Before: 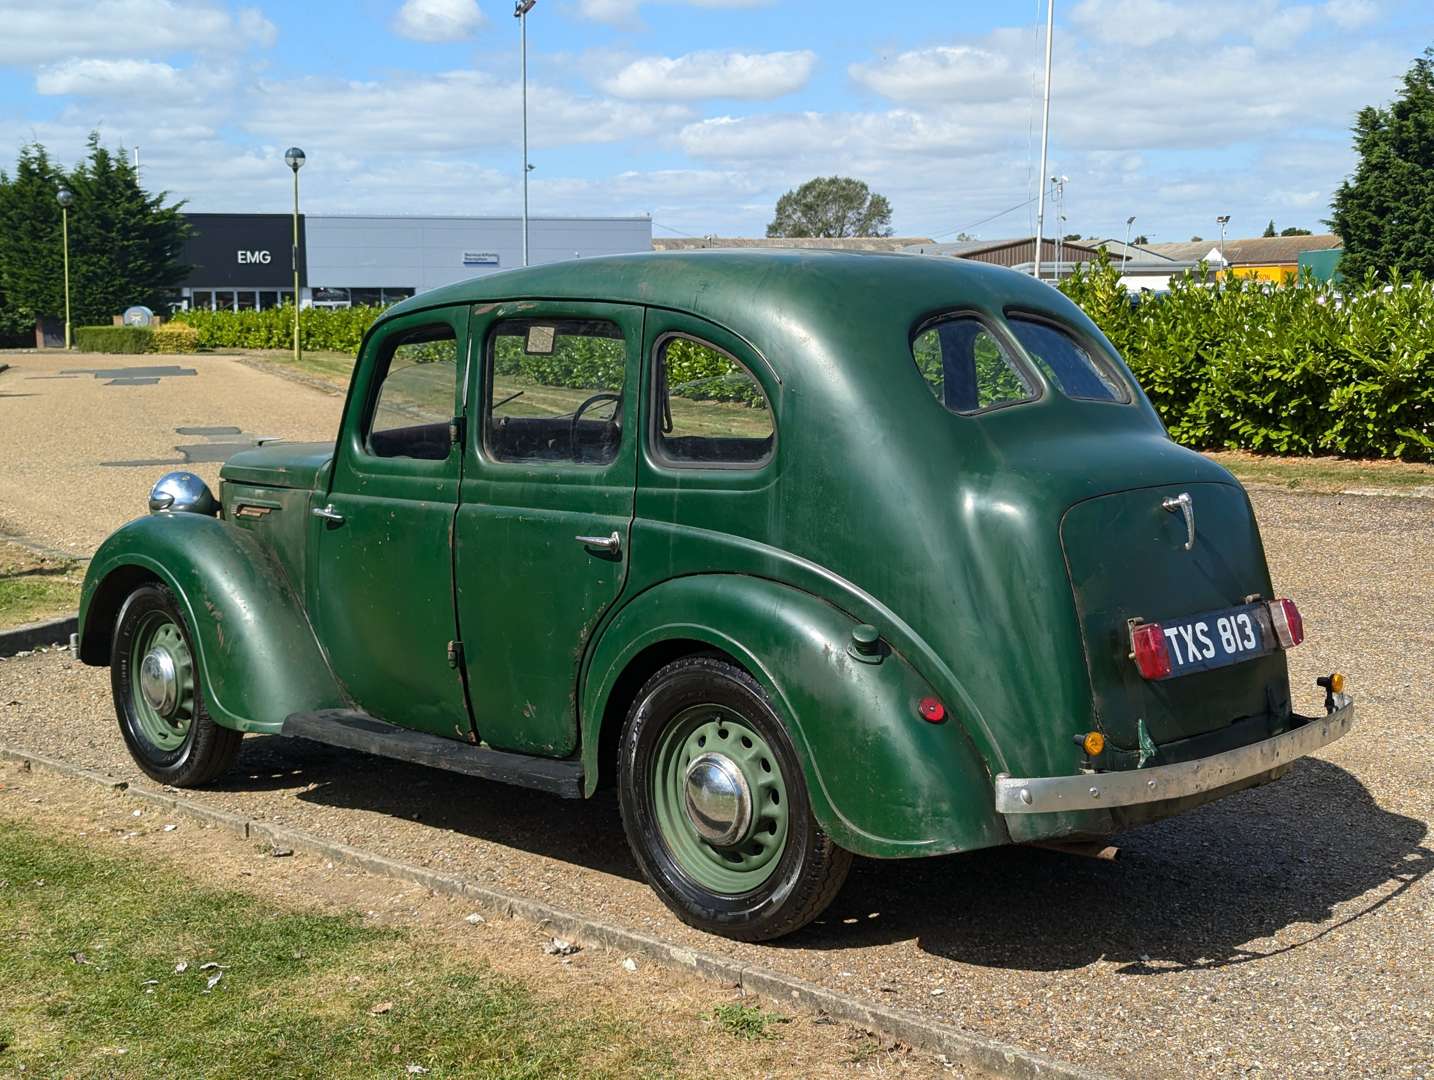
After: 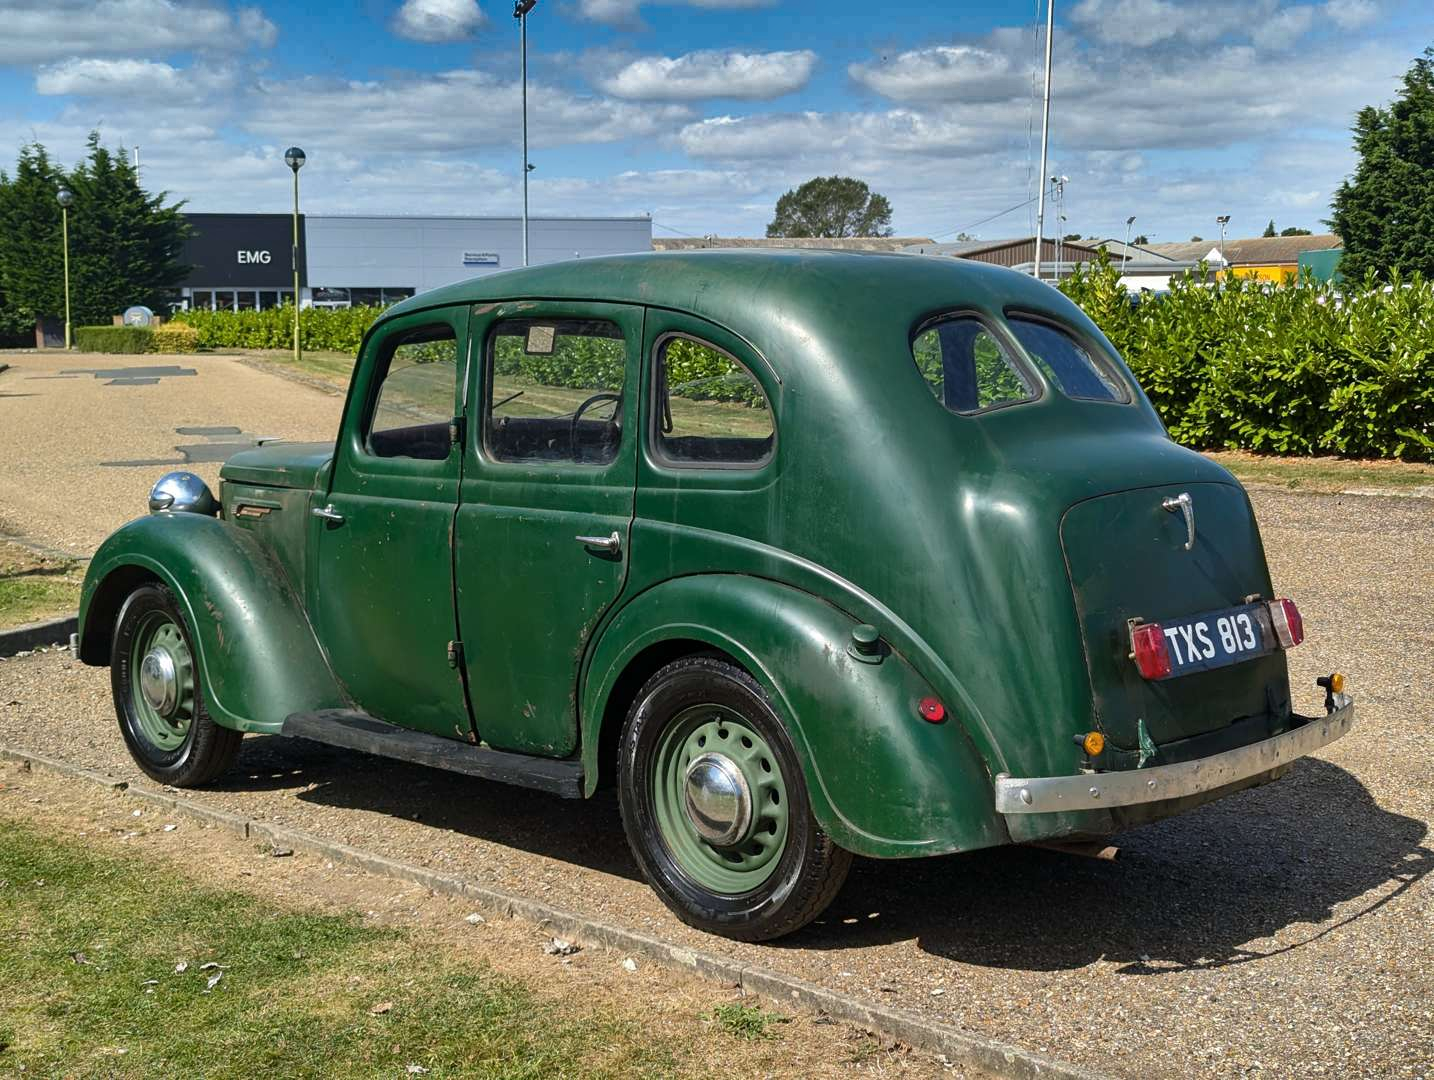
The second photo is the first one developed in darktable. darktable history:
shadows and highlights: shadows 20.96, highlights -81.69, soften with gaussian
